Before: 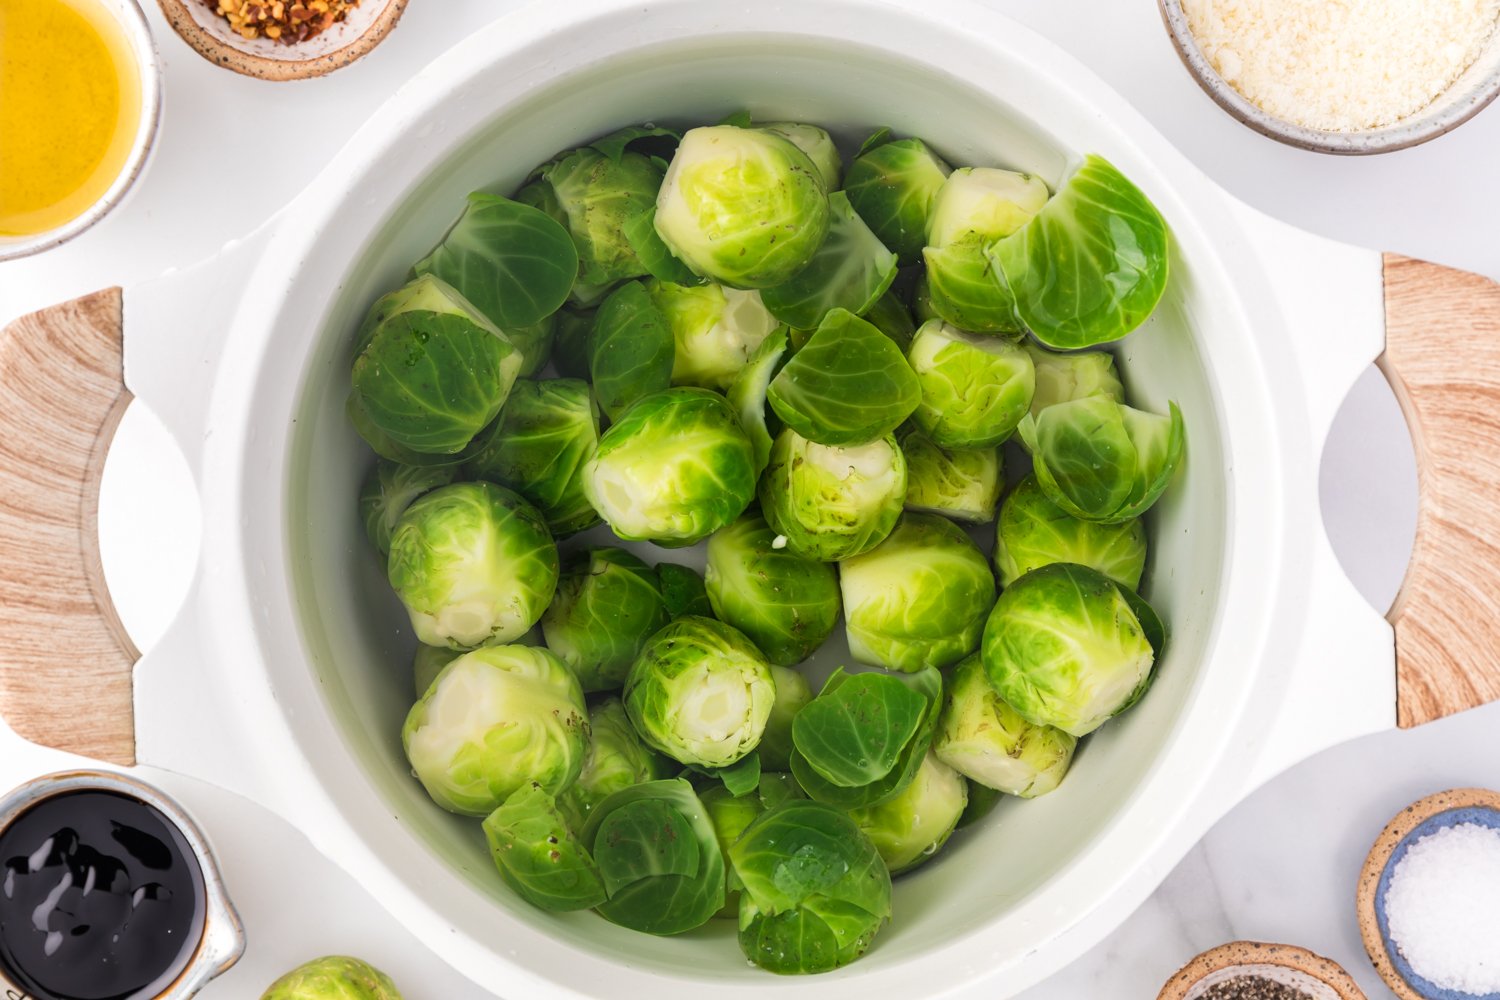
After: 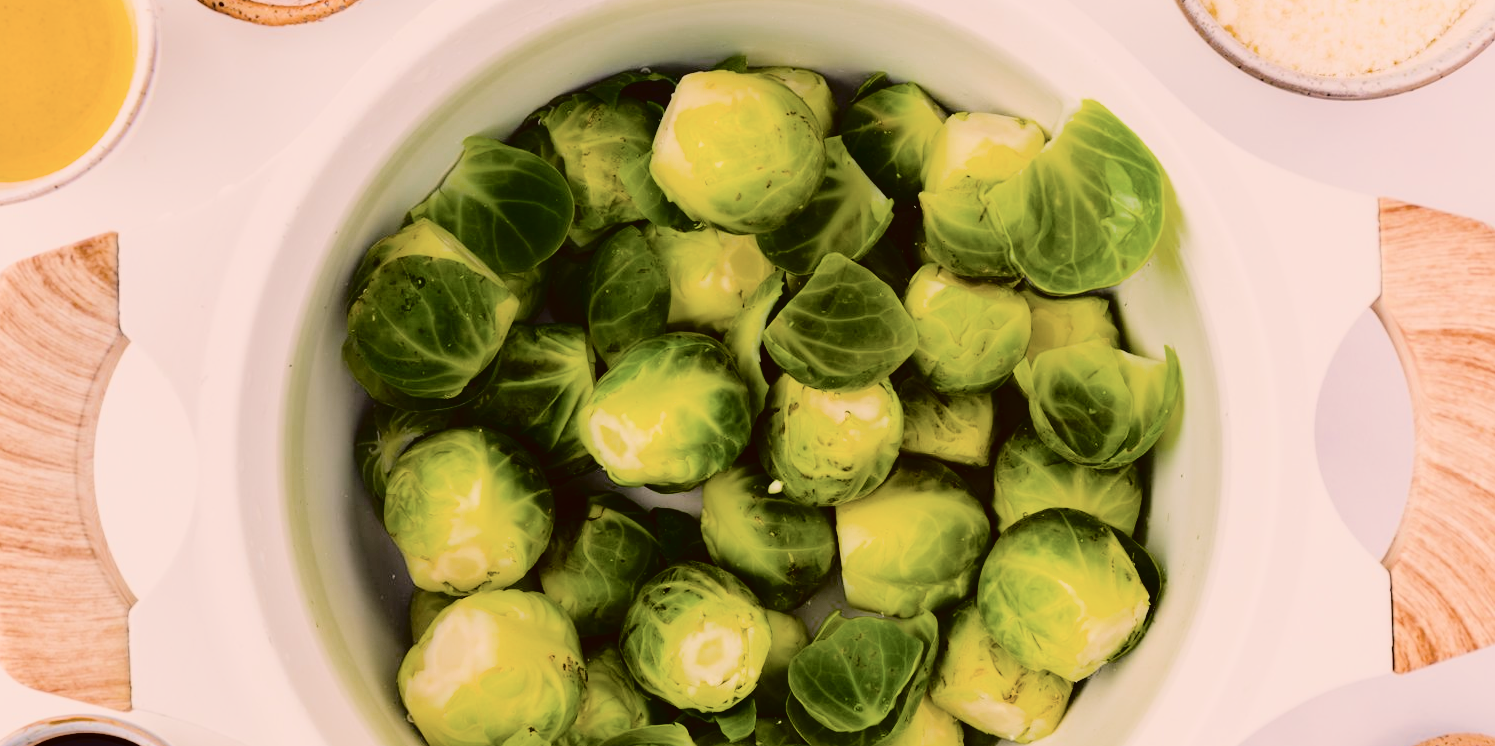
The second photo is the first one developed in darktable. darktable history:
color balance rgb: shadows lift › chroma 2.952%, shadows lift › hue 240.88°, linear chroma grading › global chroma 14.75%, perceptual saturation grading › global saturation 25.091%, global vibrance 16.559%, saturation formula JzAzBz (2021)
color correction: highlights a* 10.2, highlights b* 9.75, shadows a* 9.02, shadows b* 7.89, saturation 0.788
crop: left 0.274%, top 5.53%, bottom 19.849%
tone curve: curves: ch0 [(0, 0) (0.003, 0.03) (0.011, 0.03) (0.025, 0.033) (0.044, 0.035) (0.069, 0.04) (0.1, 0.046) (0.136, 0.052) (0.177, 0.08) (0.224, 0.121) (0.277, 0.225) (0.335, 0.343) (0.399, 0.456) (0.468, 0.555) (0.543, 0.647) (0.623, 0.732) (0.709, 0.808) (0.801, 0.886) (0.898, 0.947) (1, 1)], color space Lab, independent channels, preserve colors none
filmic rgb: black relative exposure -8.31 EV, white relative exposure 4.68 EV, threshold 5.96 EV, hardness 3.8, enable highlight reconstruction true
